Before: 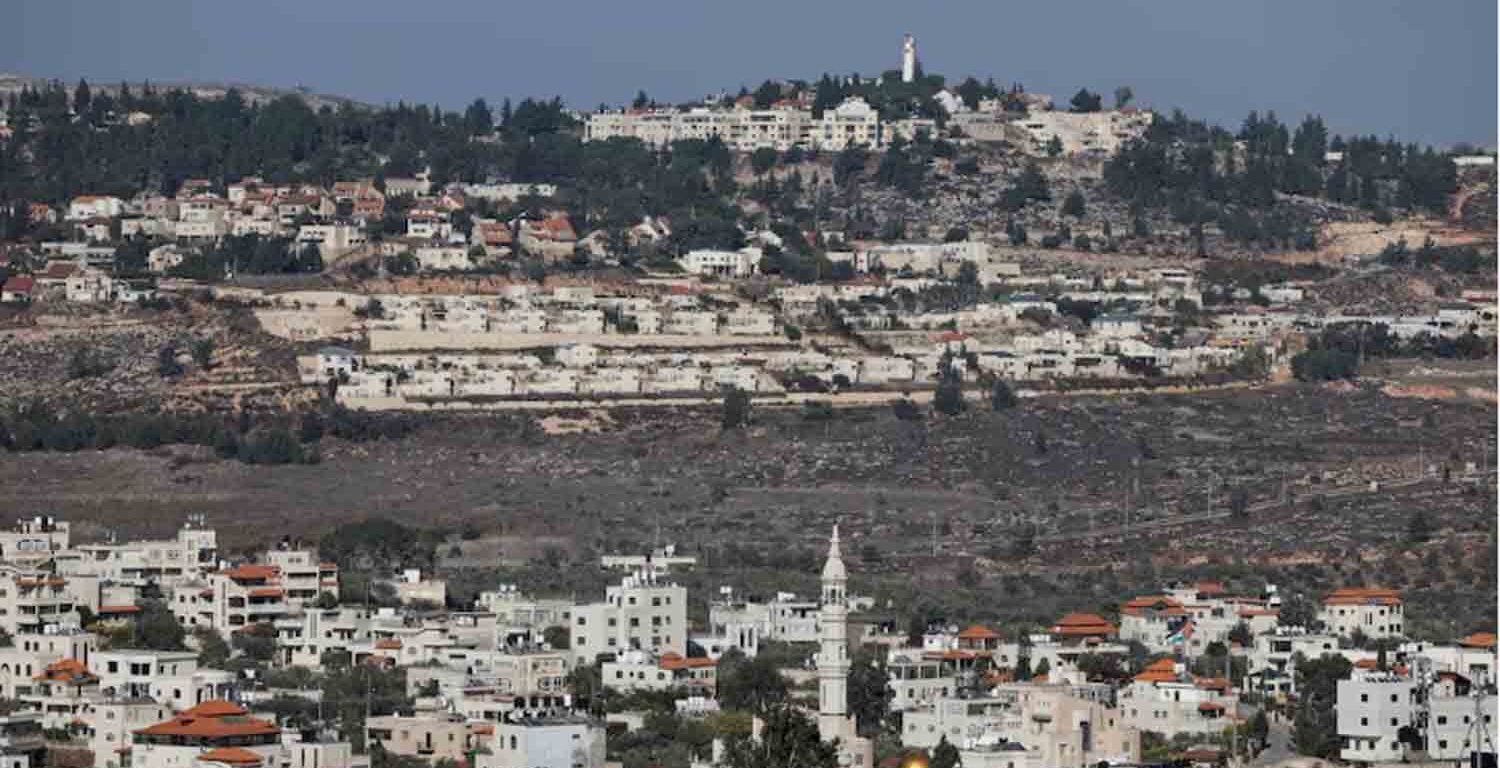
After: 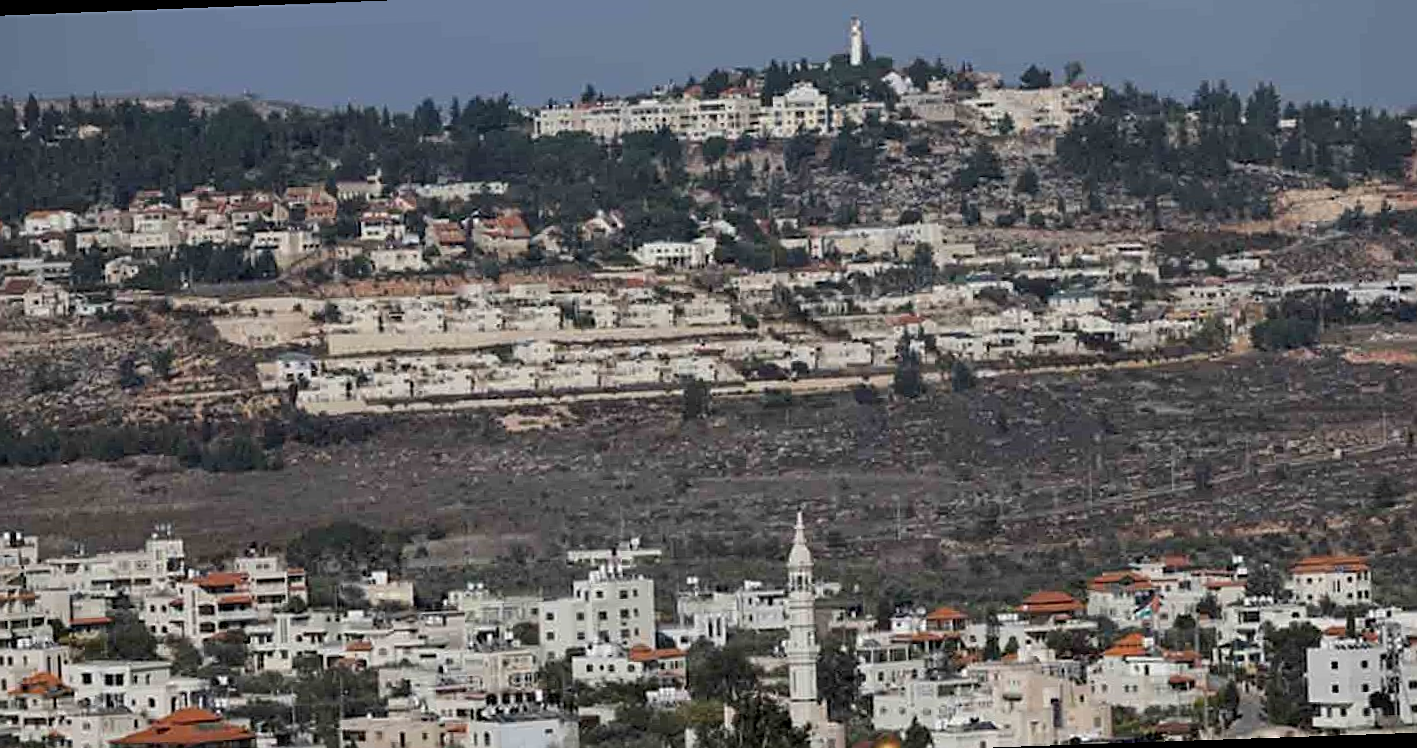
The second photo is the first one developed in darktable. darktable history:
exposure: black level correction 0.001, exposure -0.125 EV, compensate exposure bias true, compensate highlight preservation false
rotate and perspective: rotation -2.12°, lens shift (vertical) 0.009, lens shift (horizontal) -0.008, automatic cropping original format, crop left 0.036, crop right 0.964, crop top 0.05, crop bottom 0.959
sharpen: on, module defaults
